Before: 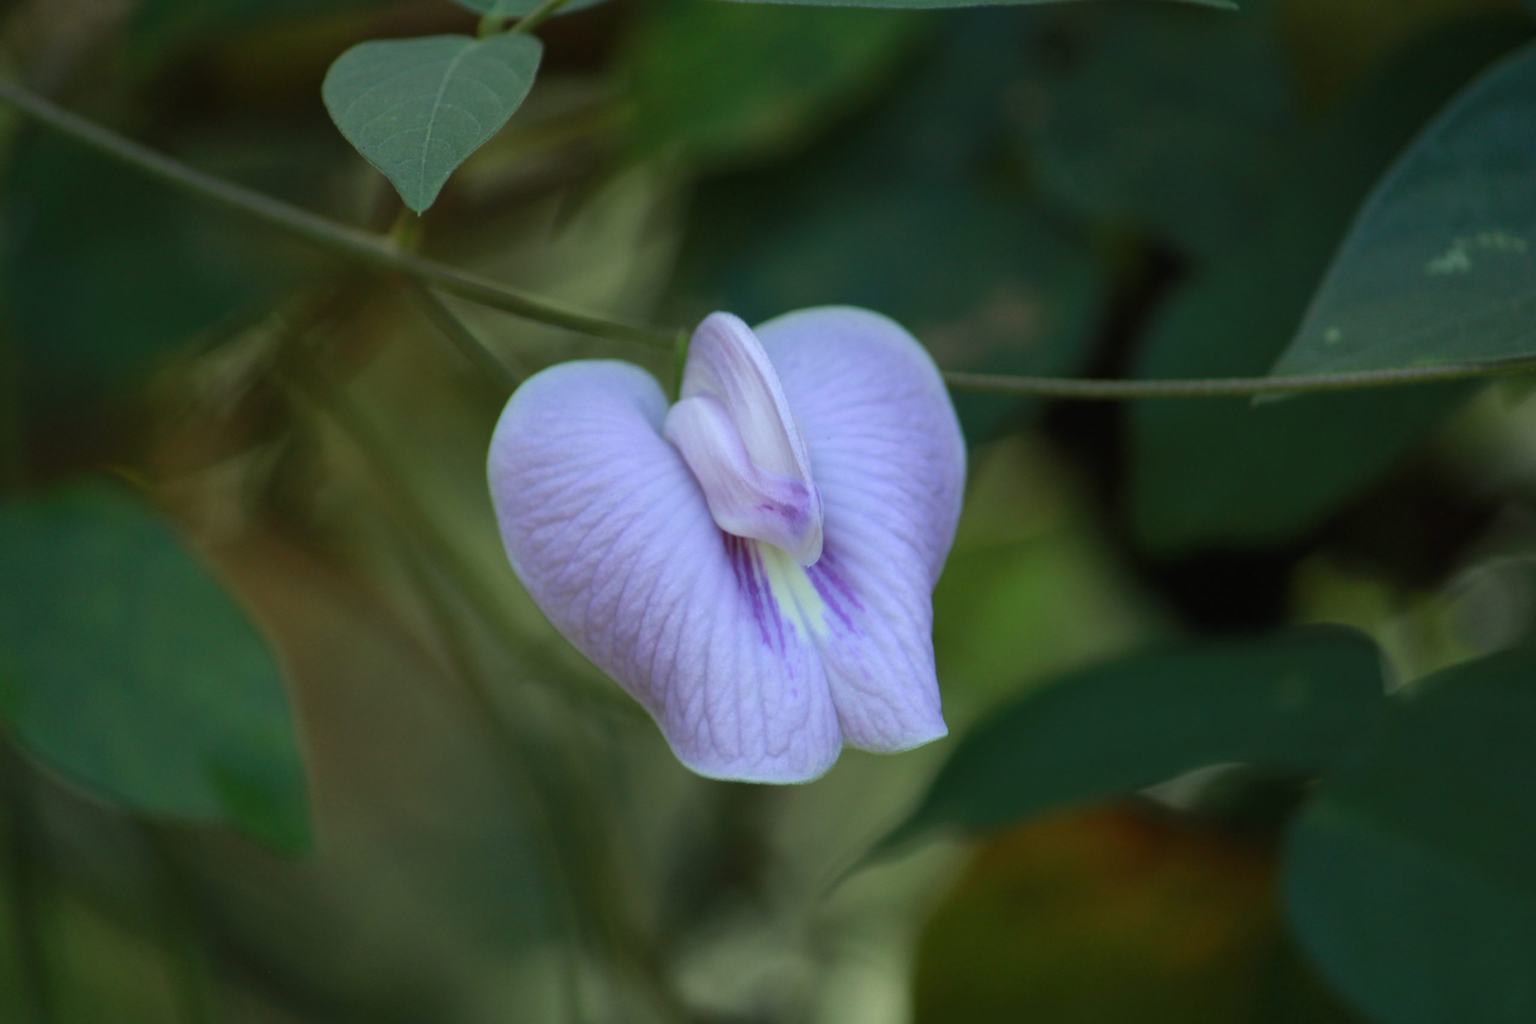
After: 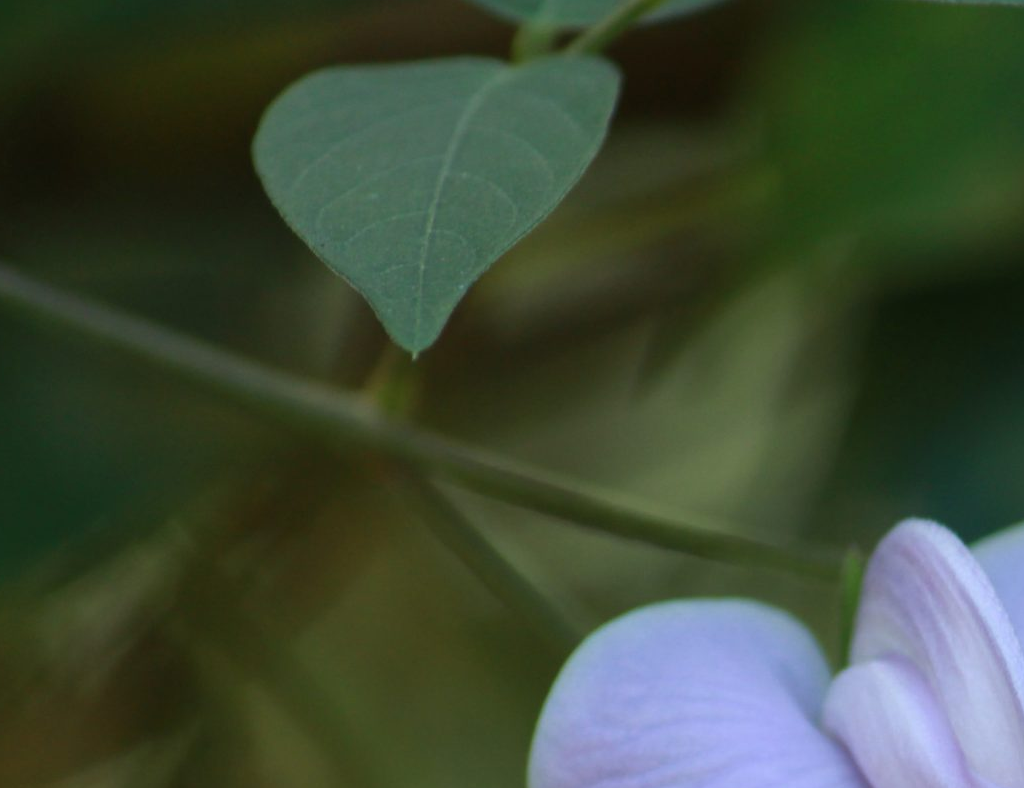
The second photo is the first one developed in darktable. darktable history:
crop and rotate: left 11.095%, top 0.108%, right 48.866%, bottom 53.676%
